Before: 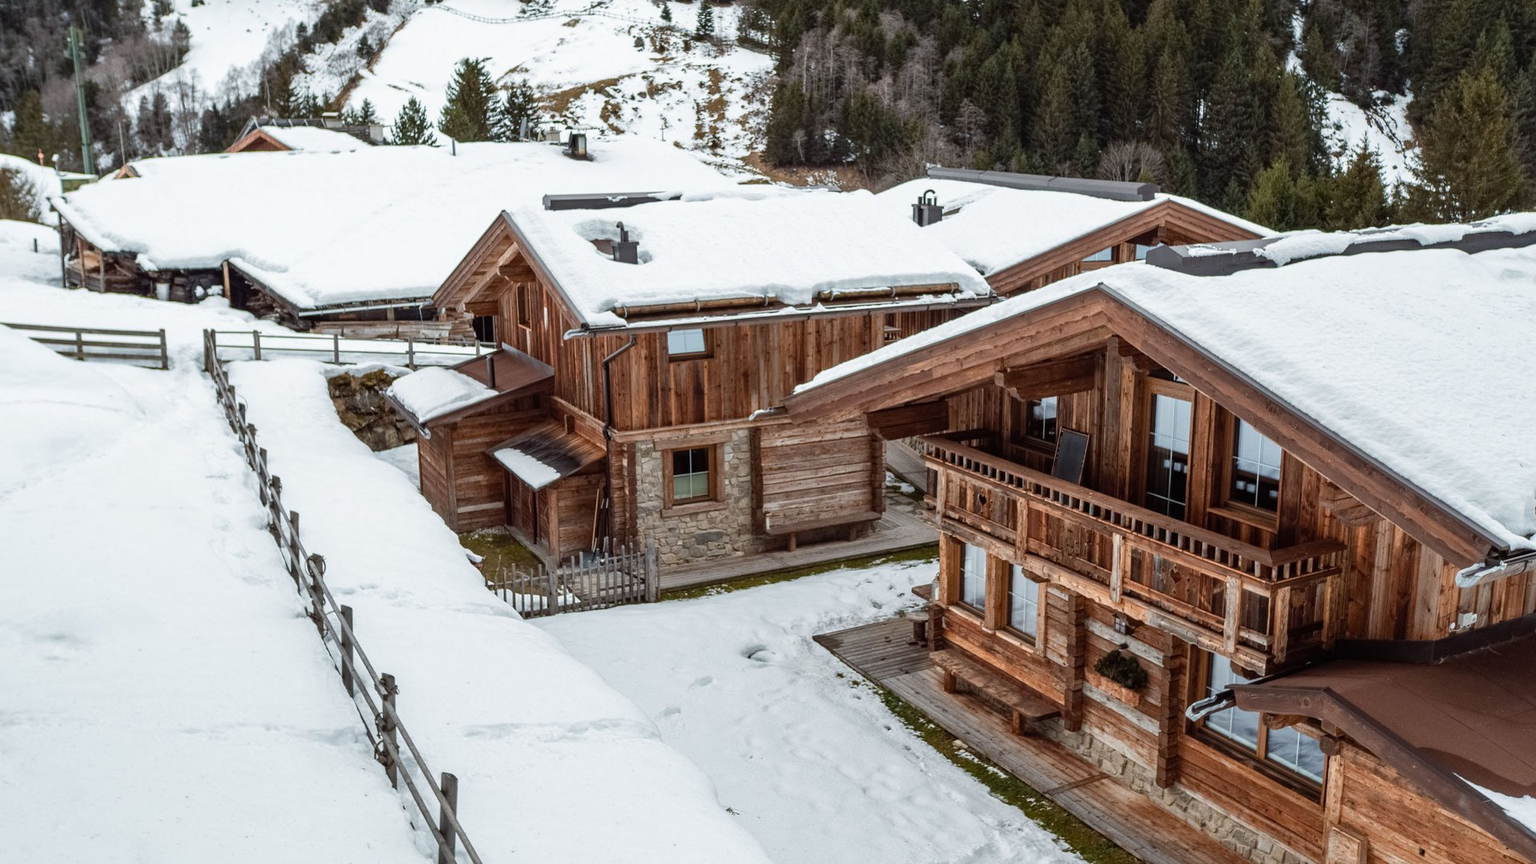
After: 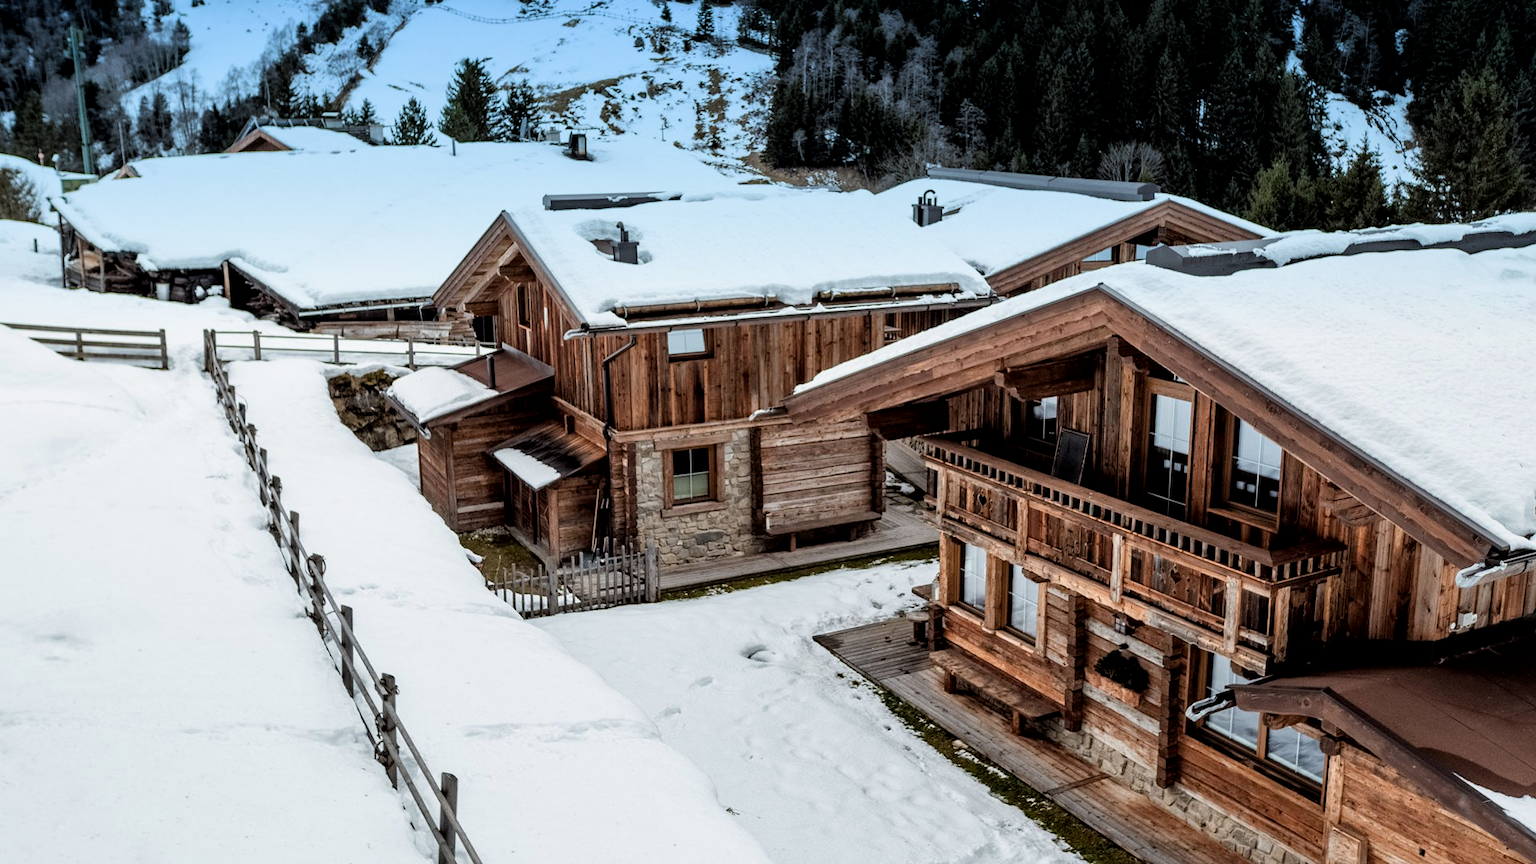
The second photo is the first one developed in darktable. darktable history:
graduated density: density 2.02 EV, hardness 44%, rotation 0.374°, offset 8.21, hue 208.8°, saturation 97%
filmic rgb: black relative exposure -4.91 EV, white relative exposure 2.84 EV, hardness 3.7
local contrast: mode bilateral grid, contrast 20, coarseness 50, detail 120%, midtone range 0.2
